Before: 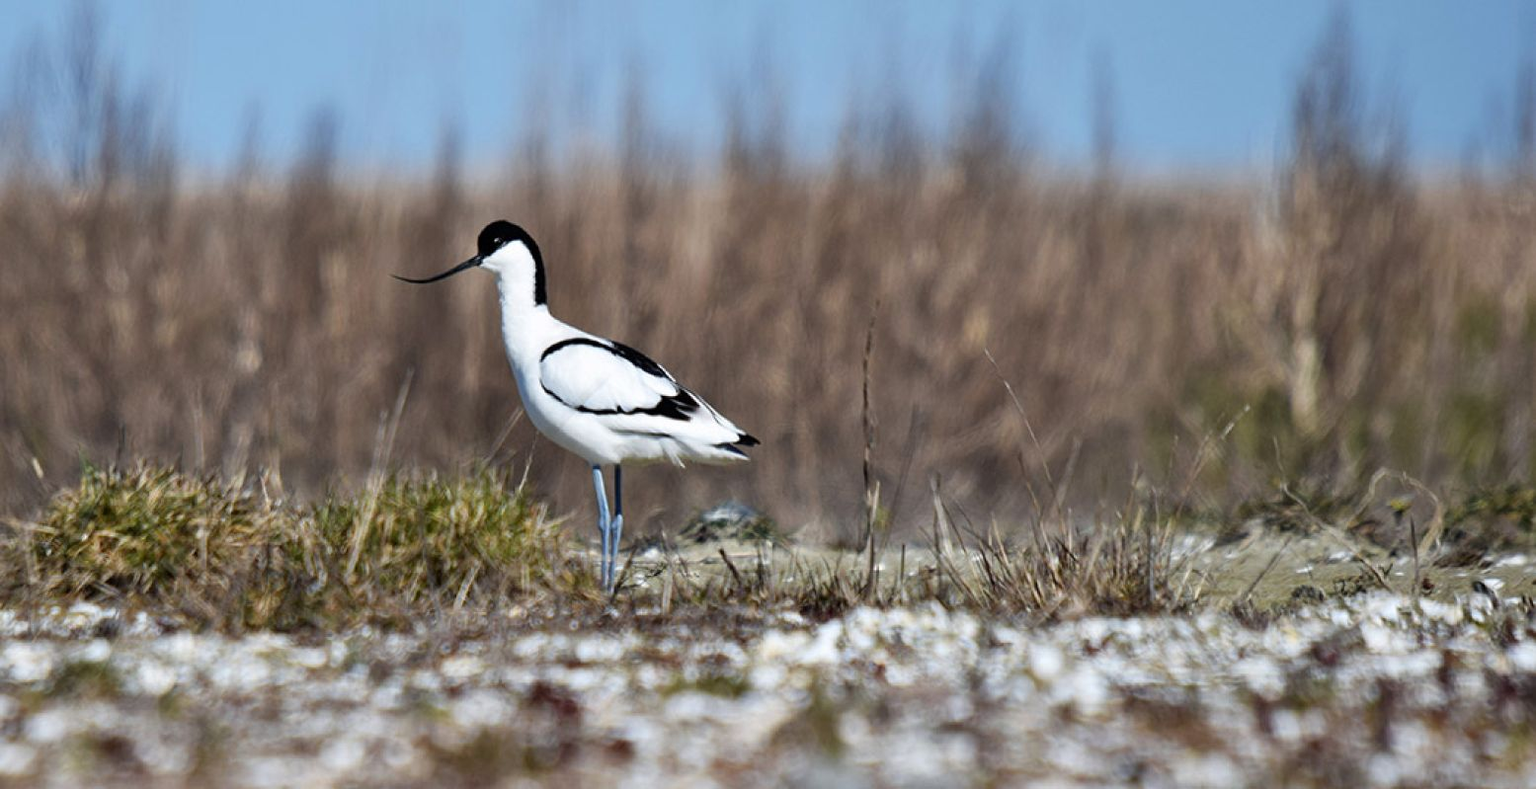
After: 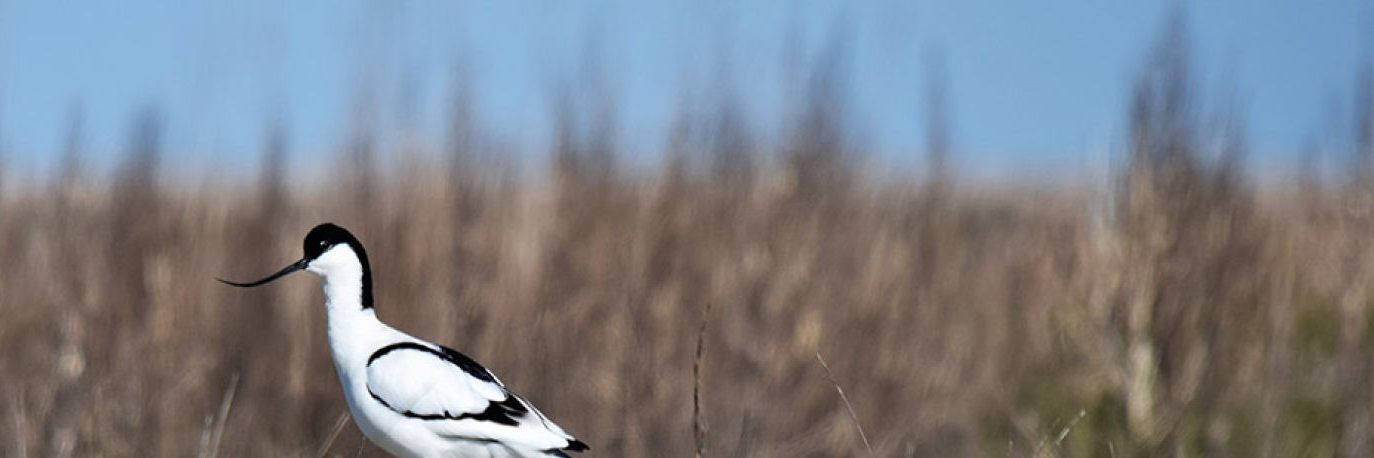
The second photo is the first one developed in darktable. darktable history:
crop and rotate: left 11.626%, bottom 42.657%
